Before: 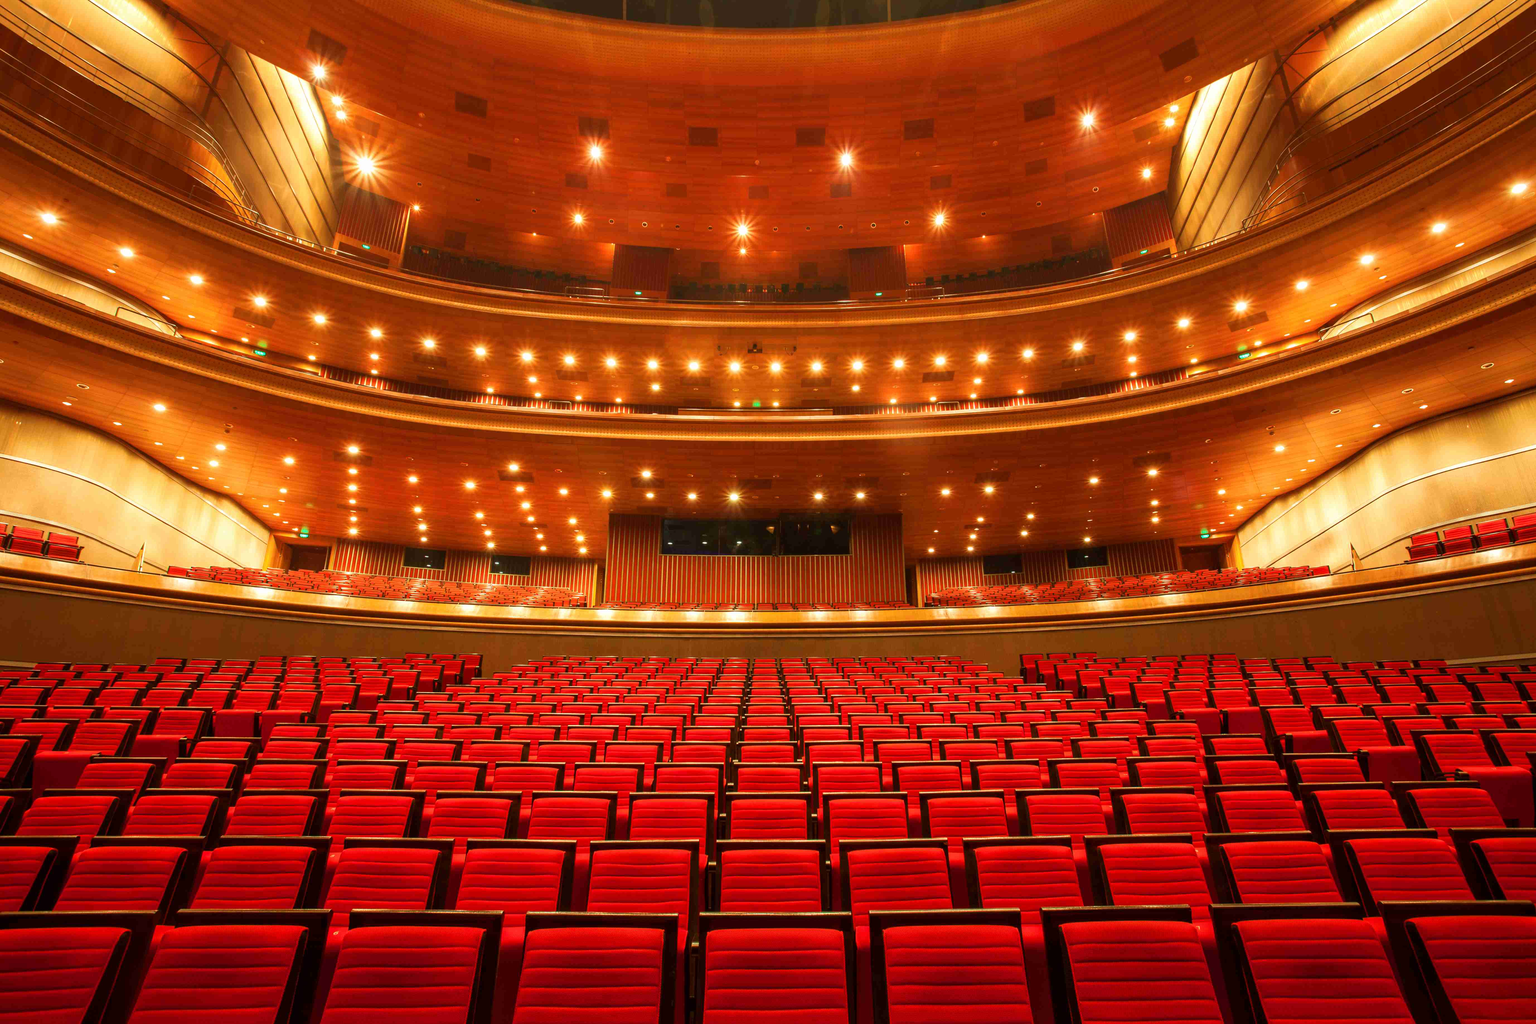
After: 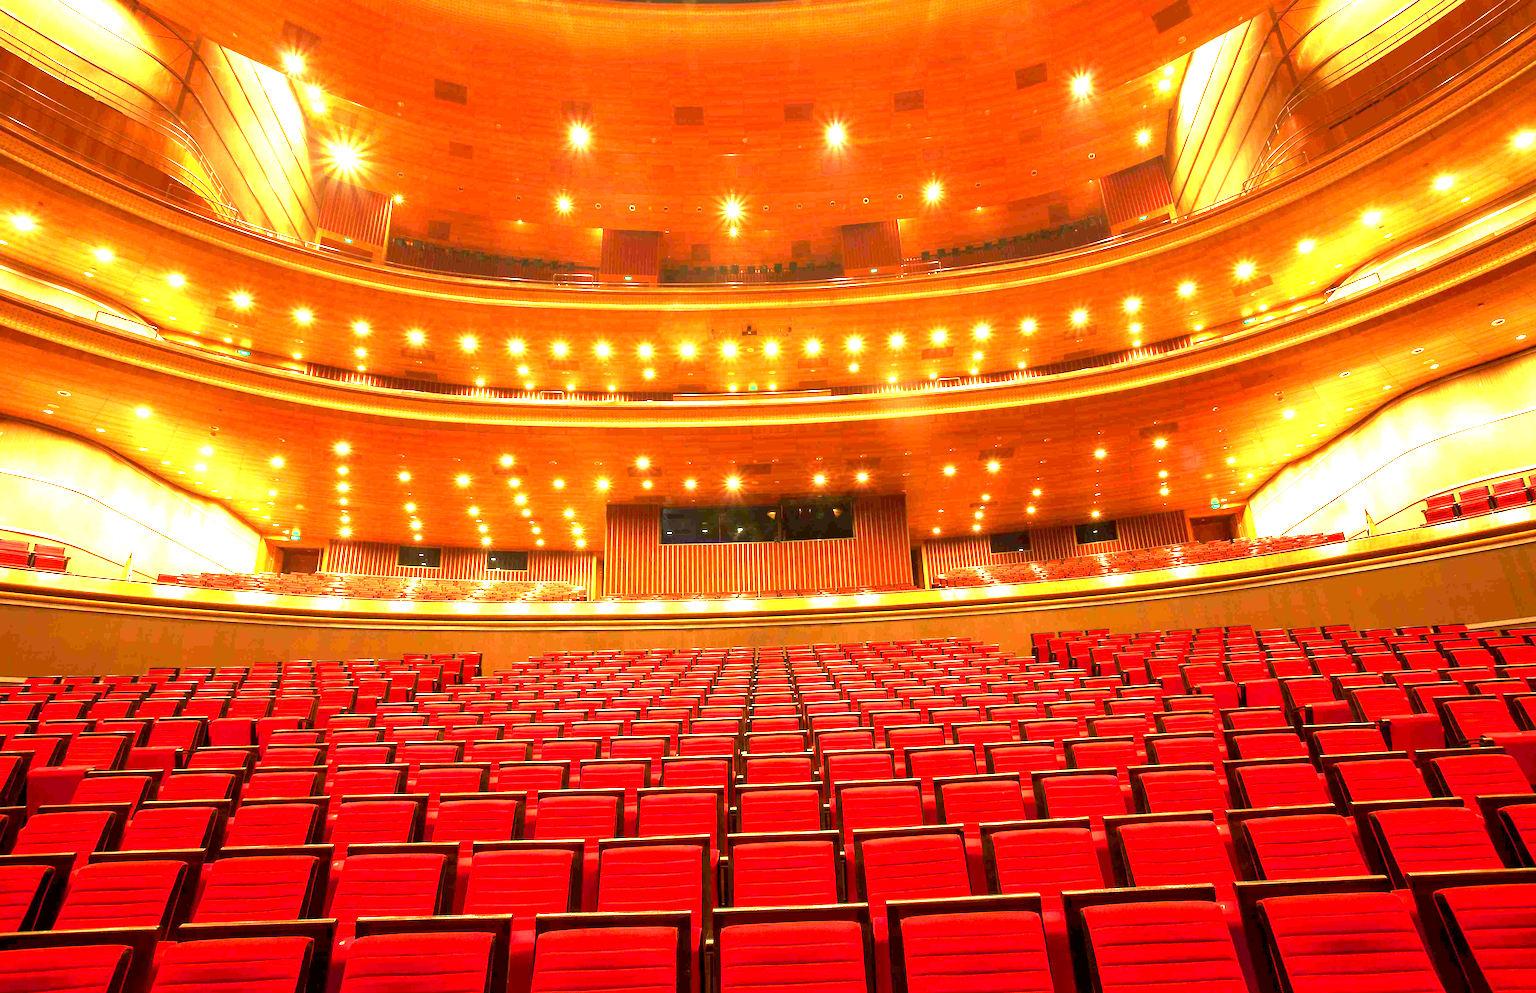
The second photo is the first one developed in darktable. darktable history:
rotate and perspective: rotation -2°, crop left 0.022, crop right 0.978, crop top 0.049, crop bottom 0.951
exposure: black level correction 0.001, exposure 2 EV, compensate highlight preservation false
